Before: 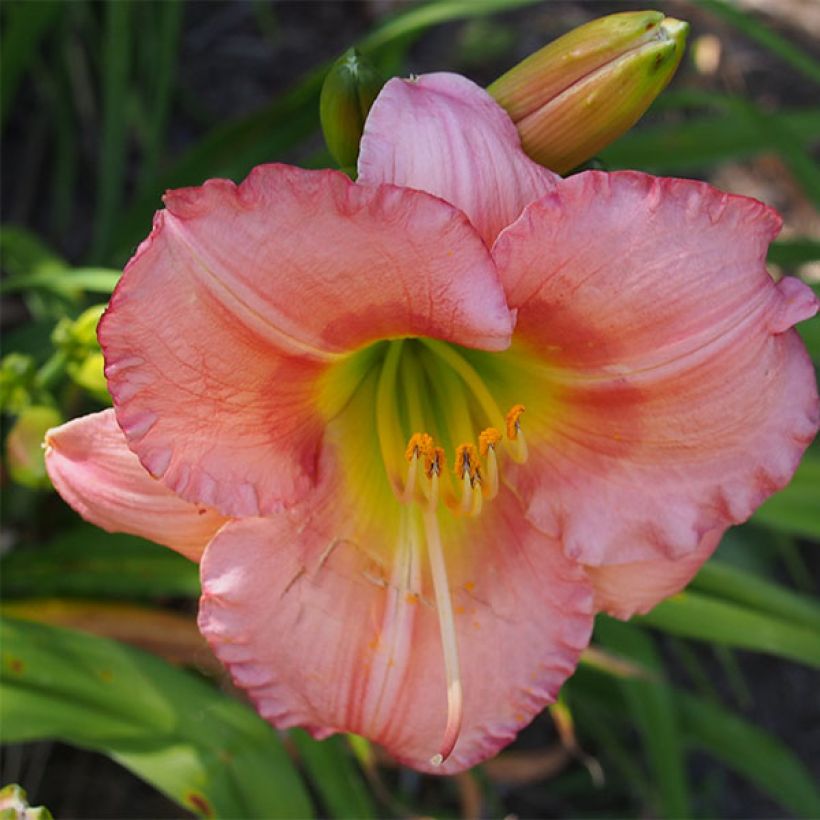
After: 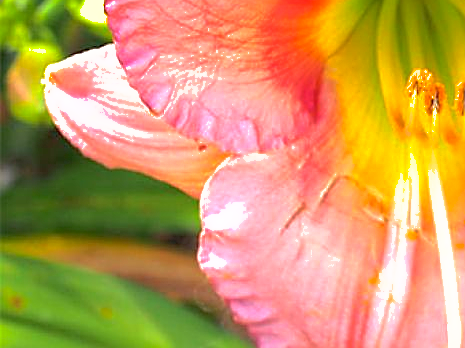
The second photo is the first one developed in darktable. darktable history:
crop: top 44.402%, right 43.18%, bottom 13.05%
shadows and highlights: highlights color adjustment 78.51%
exposure: black level correction 0.001, exposure 1.399 EV, compensate exposure bias true, compensate highlight preservation false
sharpen: on, module defaults
